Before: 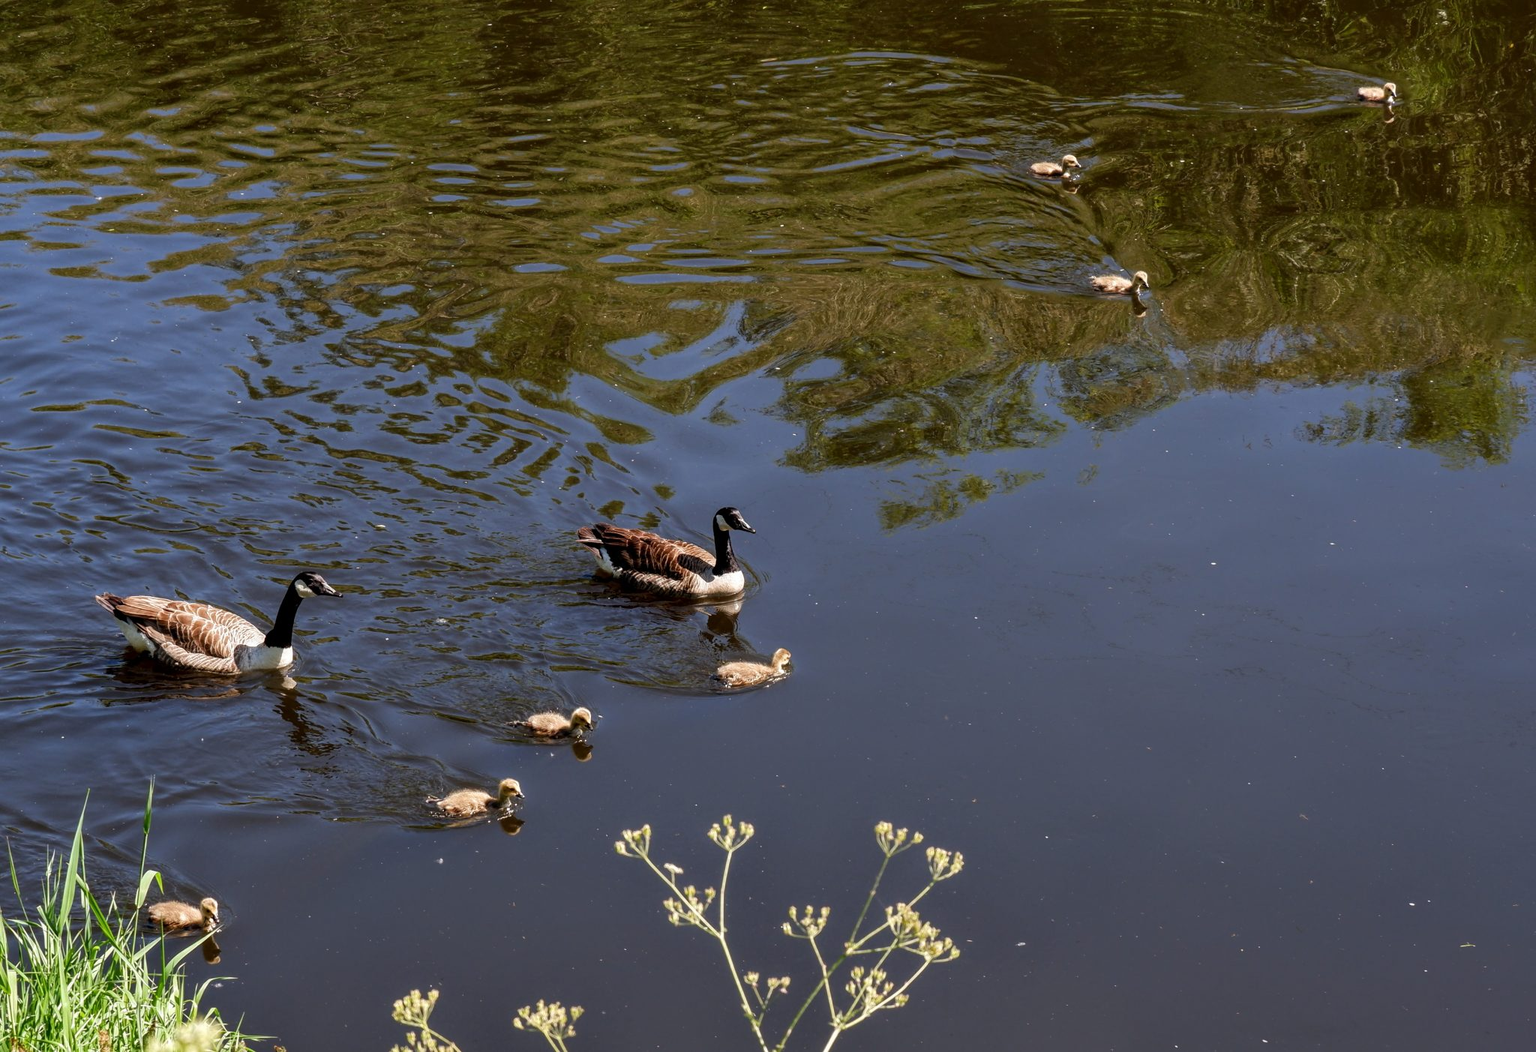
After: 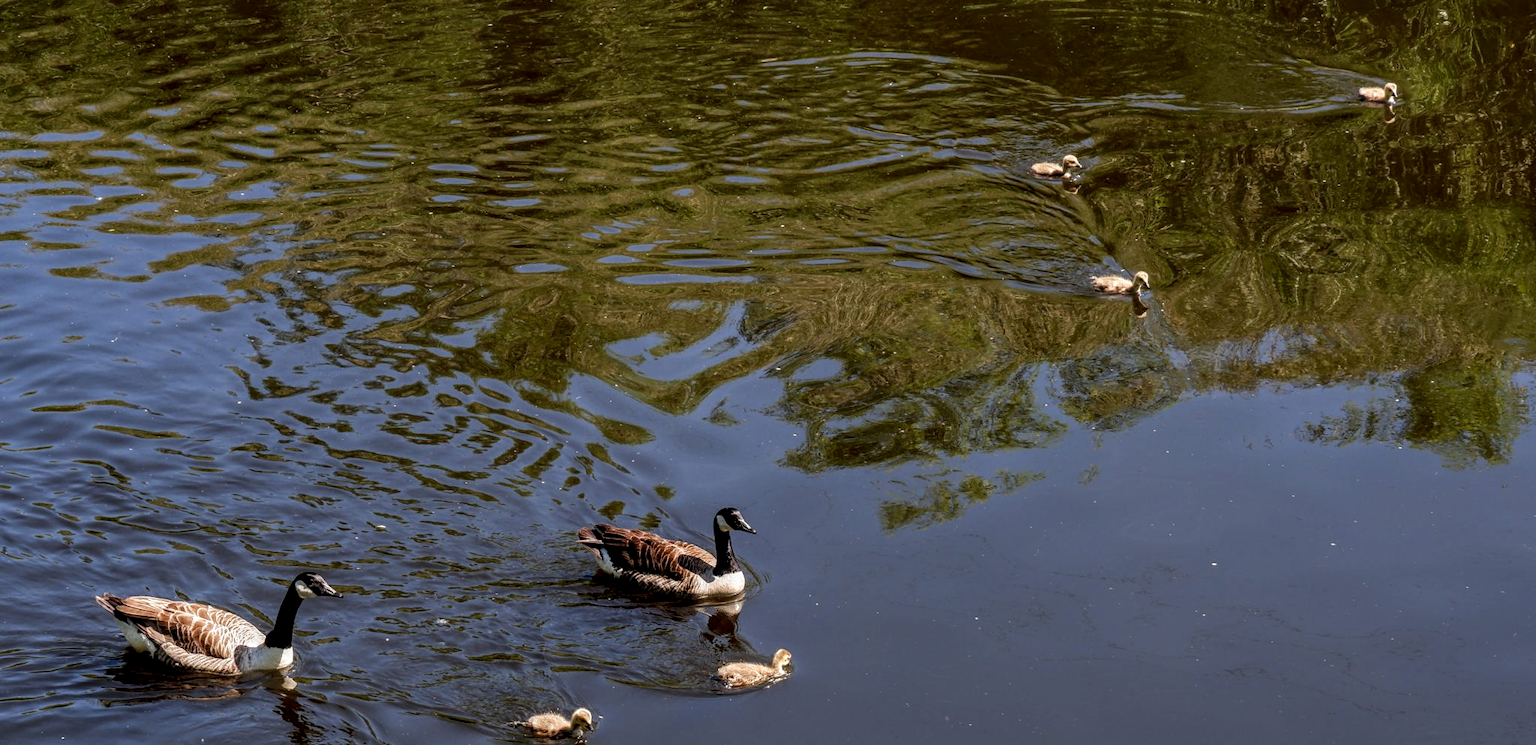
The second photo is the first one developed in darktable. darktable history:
local contrast: detail 130%
exposure: black level correction 0.001, compensate exposure bias true, compensate highlight preservation false
crop: right 0.001%, bottom 29.088%
